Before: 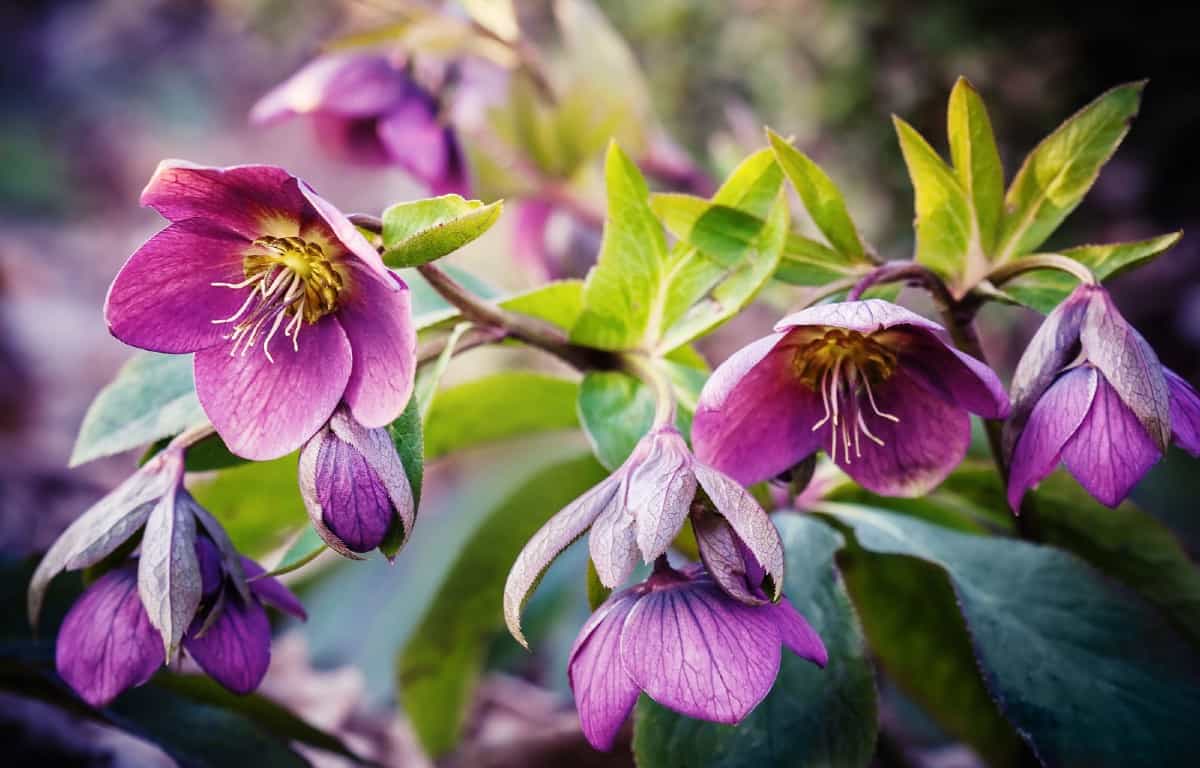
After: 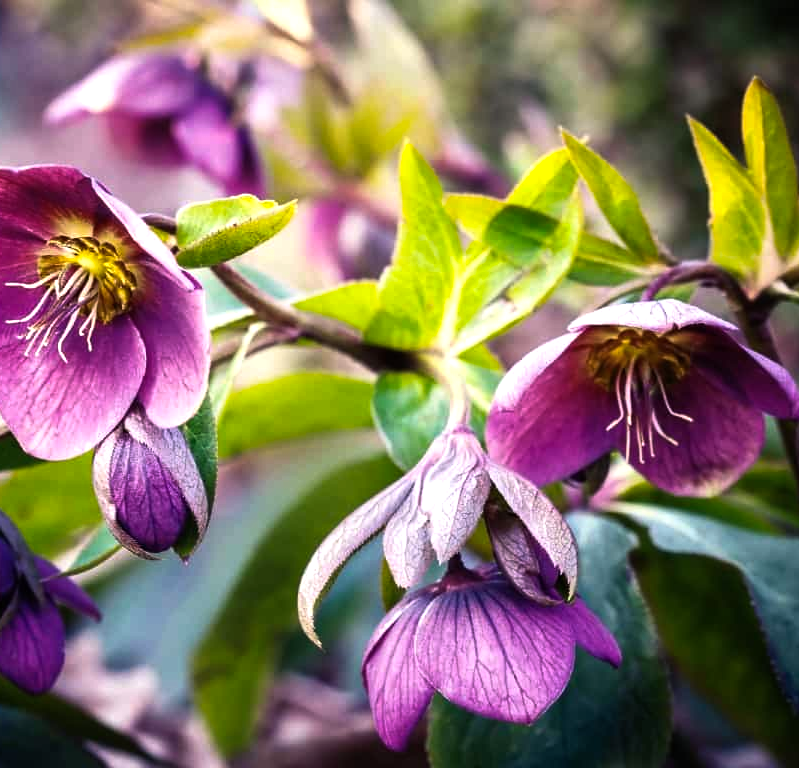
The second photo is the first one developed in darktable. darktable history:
crop: left 17.232%, right 16.124%
color balance rgb: shadows lift › chroma 2.064%, shadows lift › hue 217.48°, linear chroma grading › global chroma 13.067%, perceptual saturation grading › global saturation 0.094%, perceptual brilliance grading › highlights 14.481%, perceptual brilliance grading › mid-tones -4.89%, perceptual brilliance grading › shadows -27.096%
